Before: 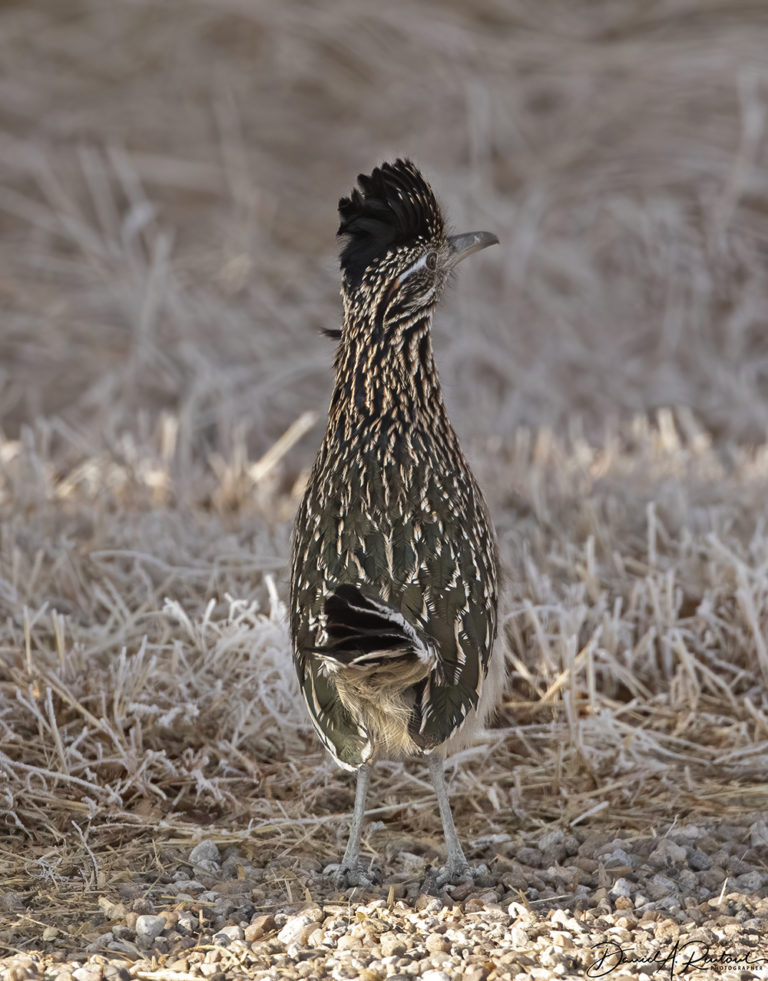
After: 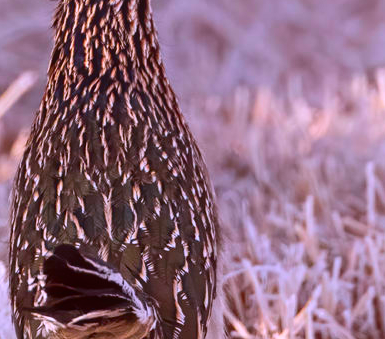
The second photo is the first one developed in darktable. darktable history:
color contrast: green-magenta contrast 1.2, blue-yellow contrast 1.2
shadows and highlights: highlights 70.7, soften with gaussian
white balance: red 1.042, blue 1.17
contrast brightness saturation: contrast 0.18, saturation 0.3
tone equalizer: on, module defaults
contrast equalizer: y [[0.439, 0.44, 0.442, 0.457, 0.493, 0.498], [0.5 ×6], [0.5 ×6], [0 ×6], [0 ×6]], mix 0.76
color balance: mode lift, gamma, gain (sRGB), lift [1, 1.049, 1, 1]
crop: left 36.607%, top 34.735%, right 13.146%, bottom 30.611%
